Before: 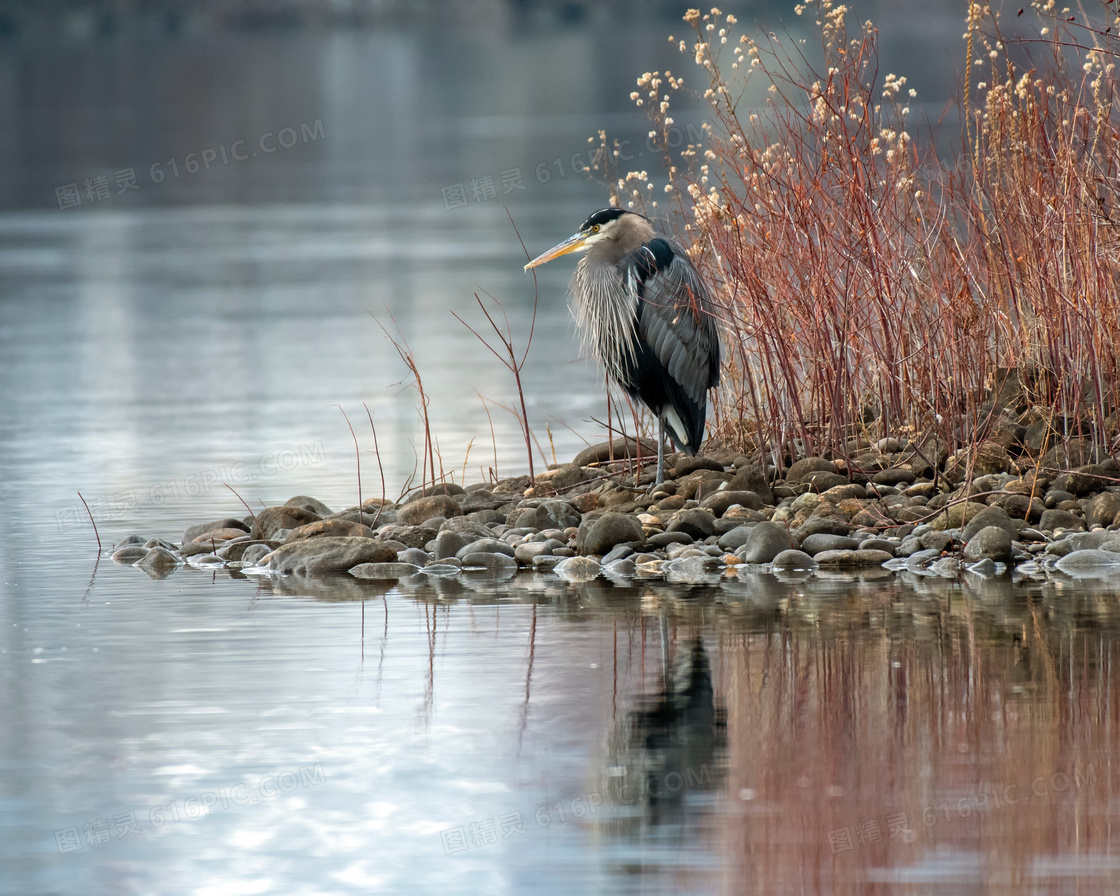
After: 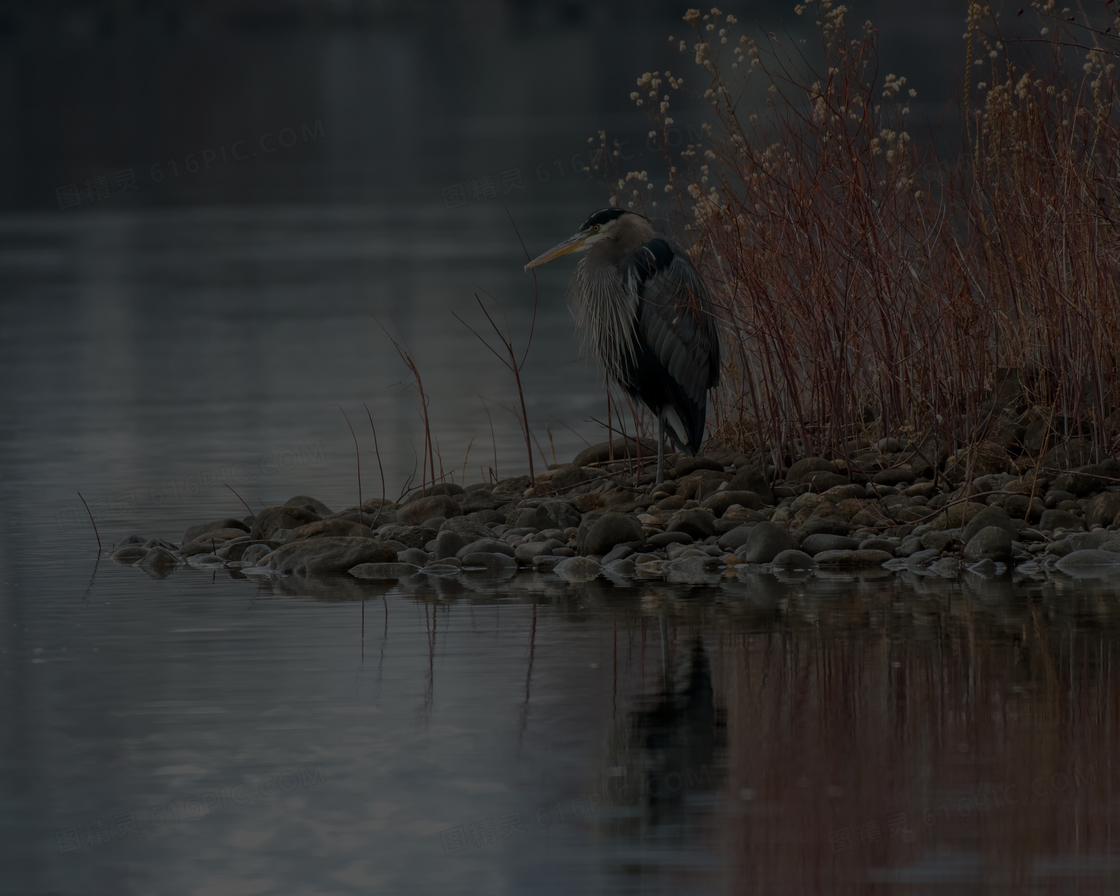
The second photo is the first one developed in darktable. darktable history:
exposure: exposure -1.468 EV
tone curve: curves: ch0 [(0, 0) (0.641, 0.595) (1, 1)], color space Lab, linked channels
base curve: curves: ch0 [(0, 0) (0.297, 0.298) (1, 1)]
